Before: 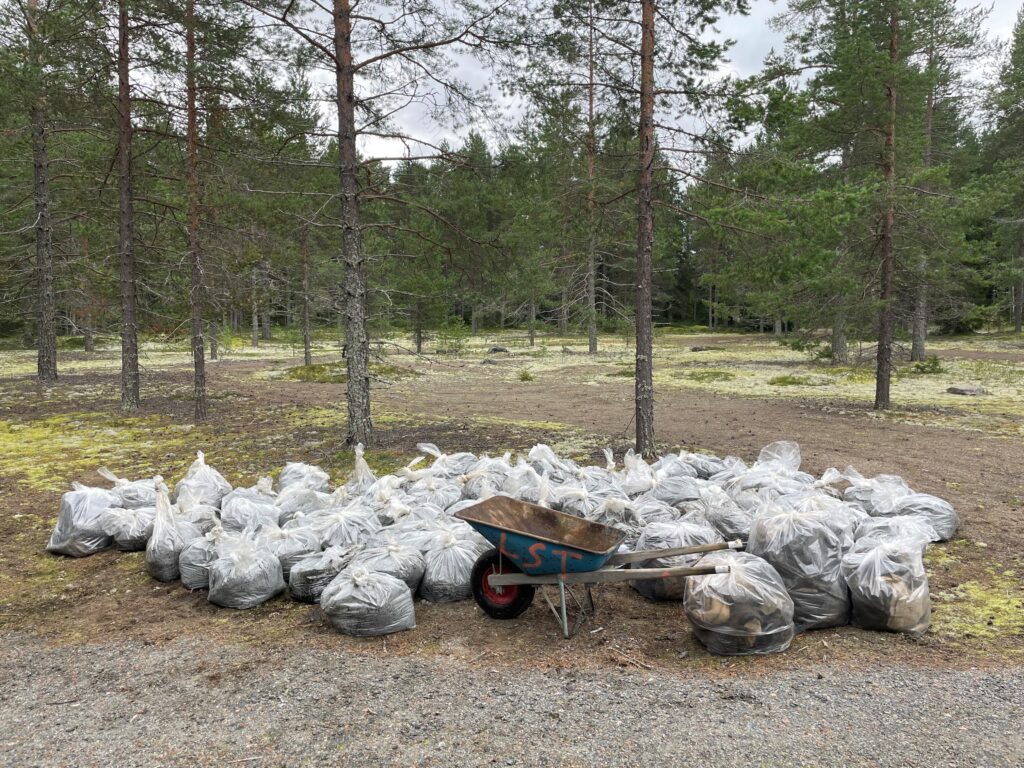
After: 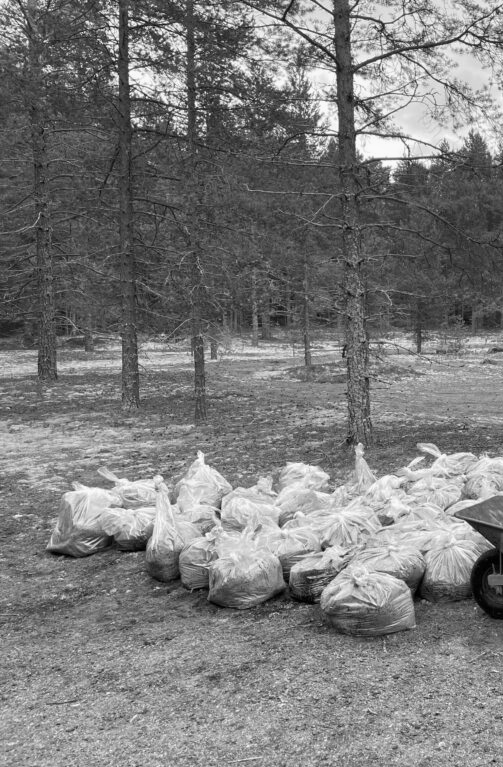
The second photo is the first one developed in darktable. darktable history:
monochrome: a 32, b 64, size 2.3
crop and rotate: left 0%, top 0%, right 50.845%
contrast brightness saturation: saturation 0.1
color balance rgb: linear chroma grading › global chroma 15%, perceptual saturation grading › global saturation 30%
